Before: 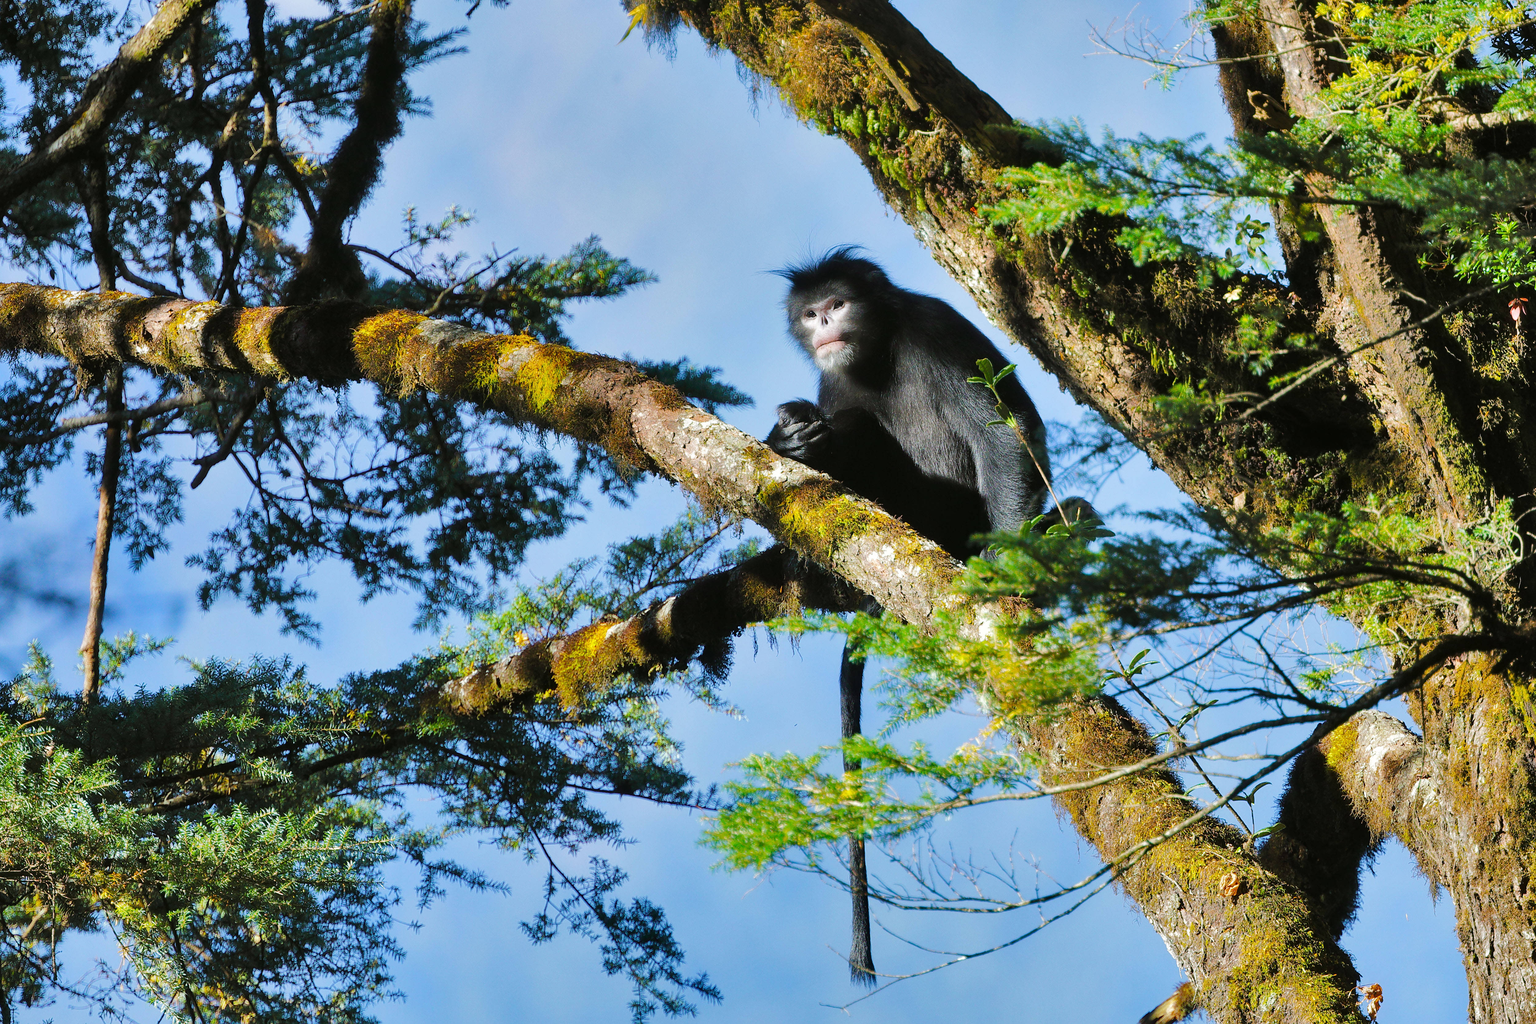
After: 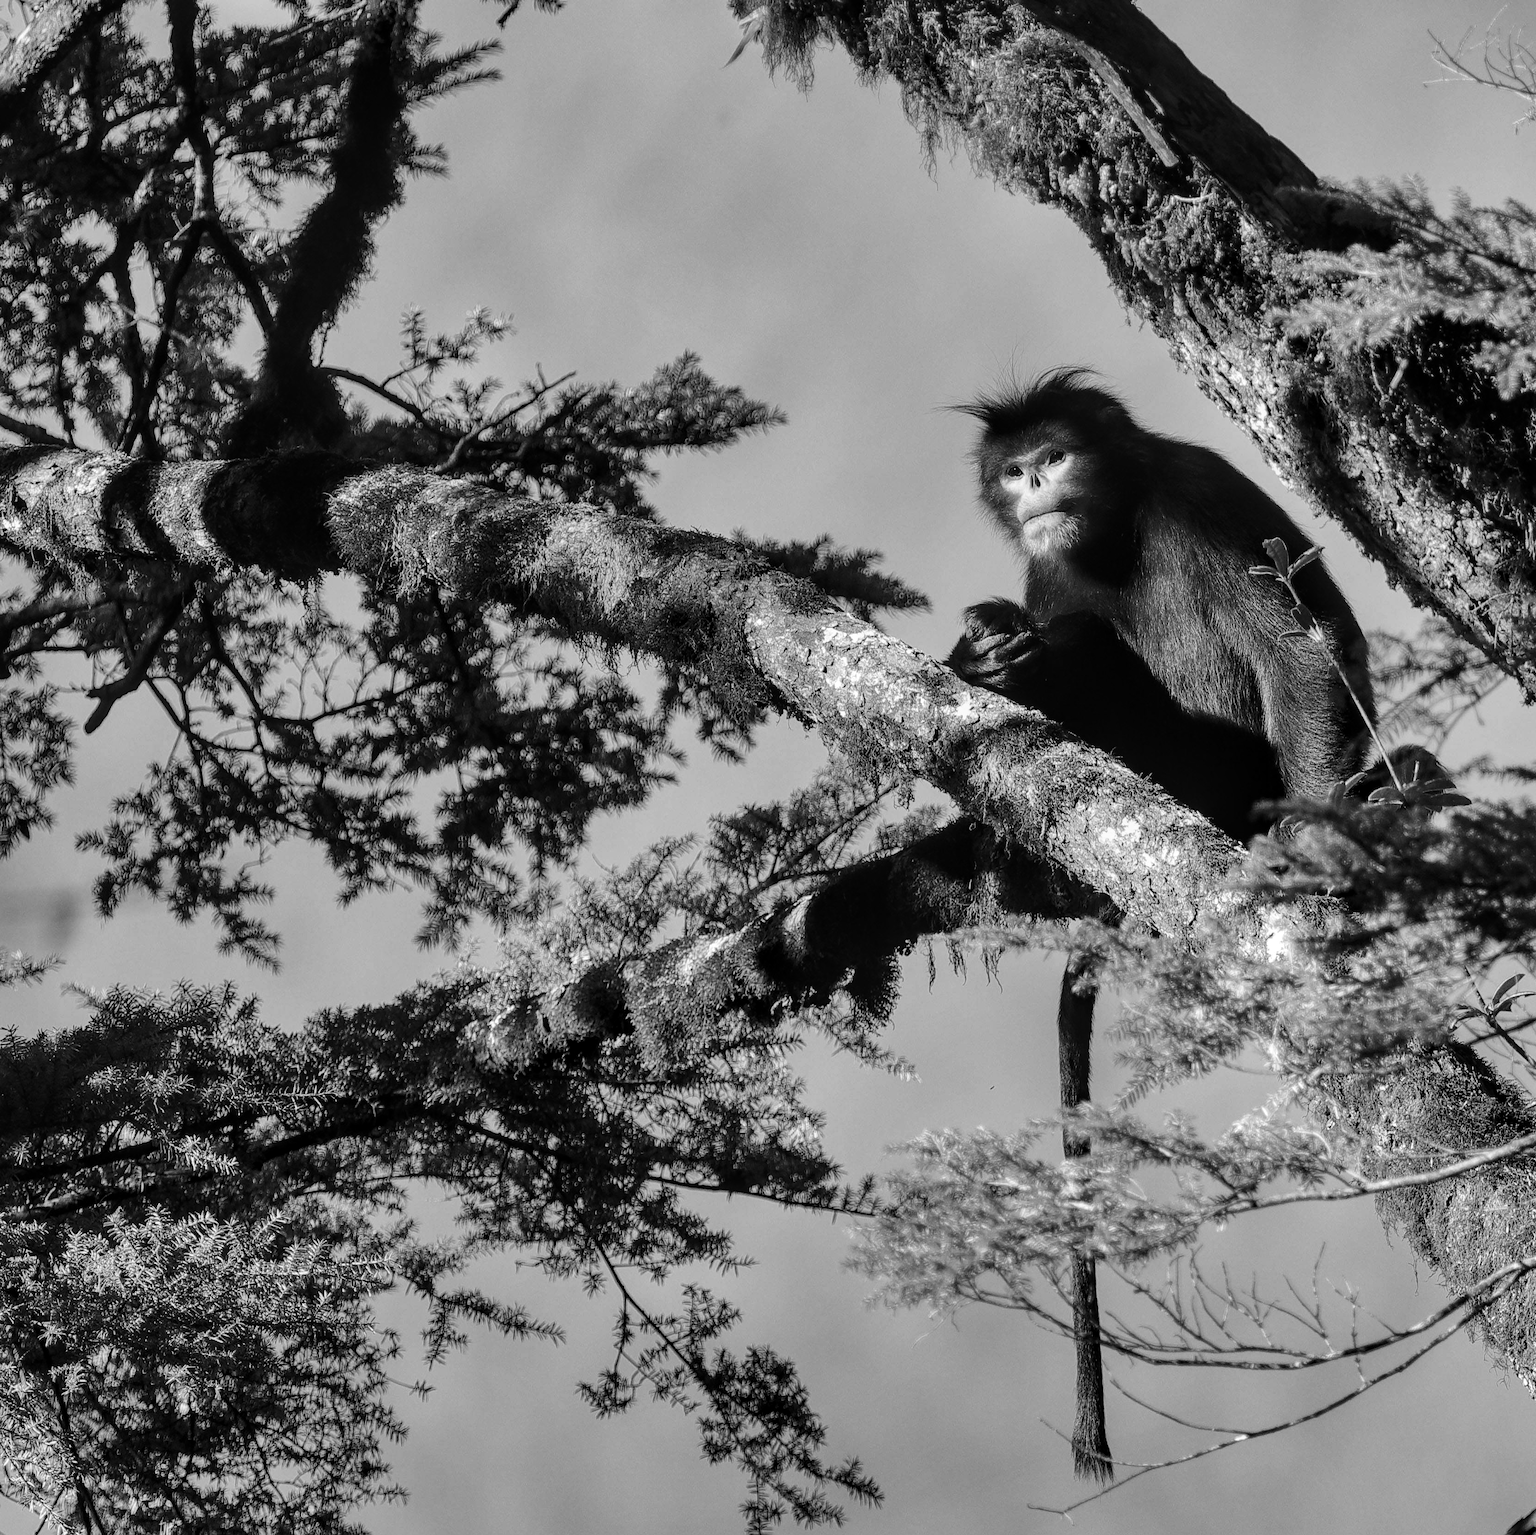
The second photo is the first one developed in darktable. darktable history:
monochrome: a 32, b 64, size 2.3
local contrast: on, module defaults
crop and rotate: left 8.786%, right 24.548%
contrast brightness saturation: contrast 0.12, brightness -0.12, saturation 0.2
